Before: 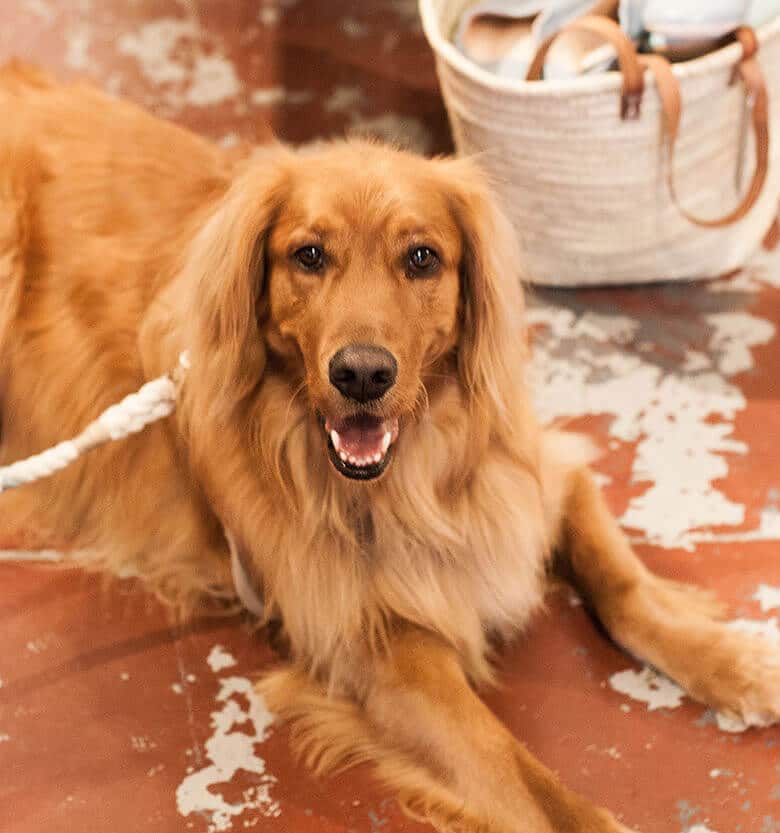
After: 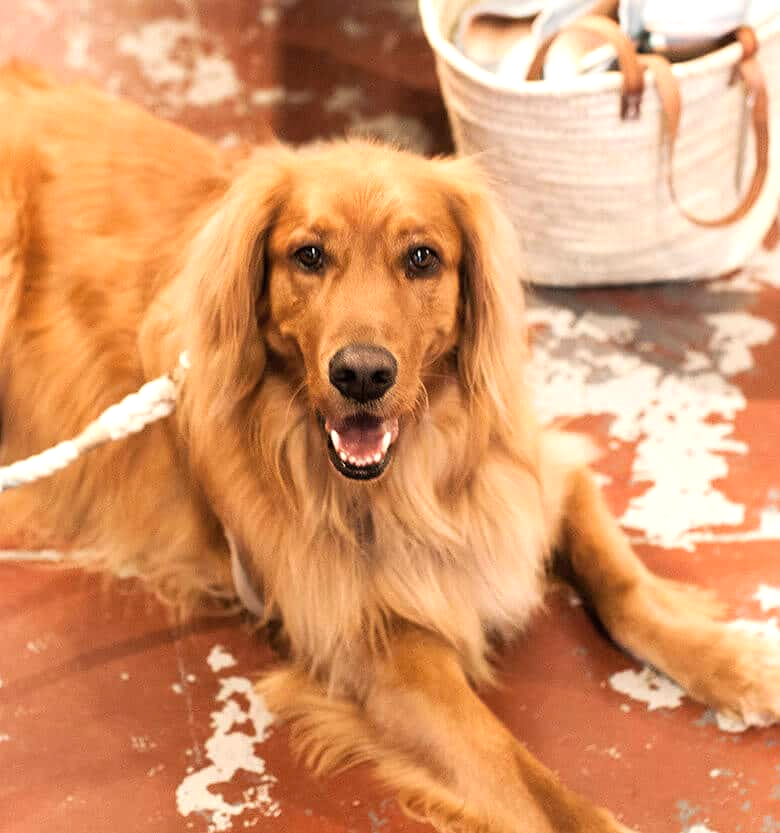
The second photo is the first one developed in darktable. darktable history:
tone equalizer: -8 EV -0.377 EV, -7 EV -0.366 EV, -6 EV -0.345 EV, -5 EV -0.238 EV, -3 EV 0.196 EV, -2 EV 0.33 EV, -1 EV 0.397 EV, +0 EV 0.401 EV
